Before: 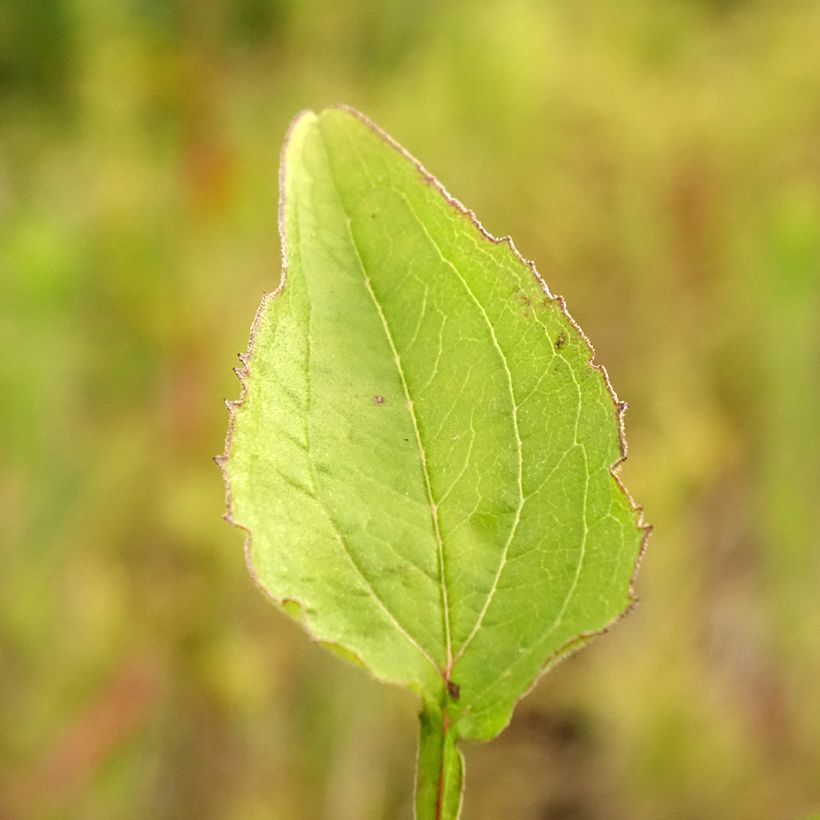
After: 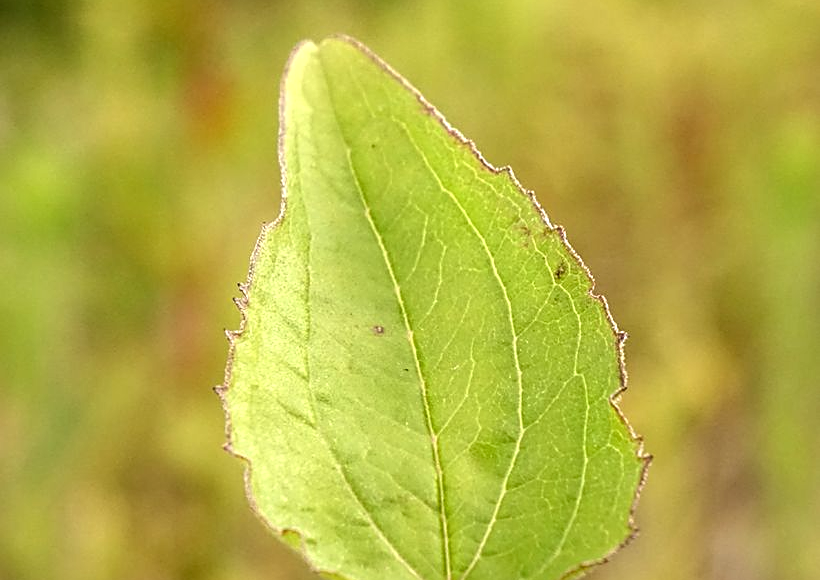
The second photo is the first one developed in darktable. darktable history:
haze removal: strength 0.013, distance 0.249, adaptive false
crop and rotate: top 8.656%, bottom 20.56%
sharpen: on, module defaults
local contrast: on, module defaults
